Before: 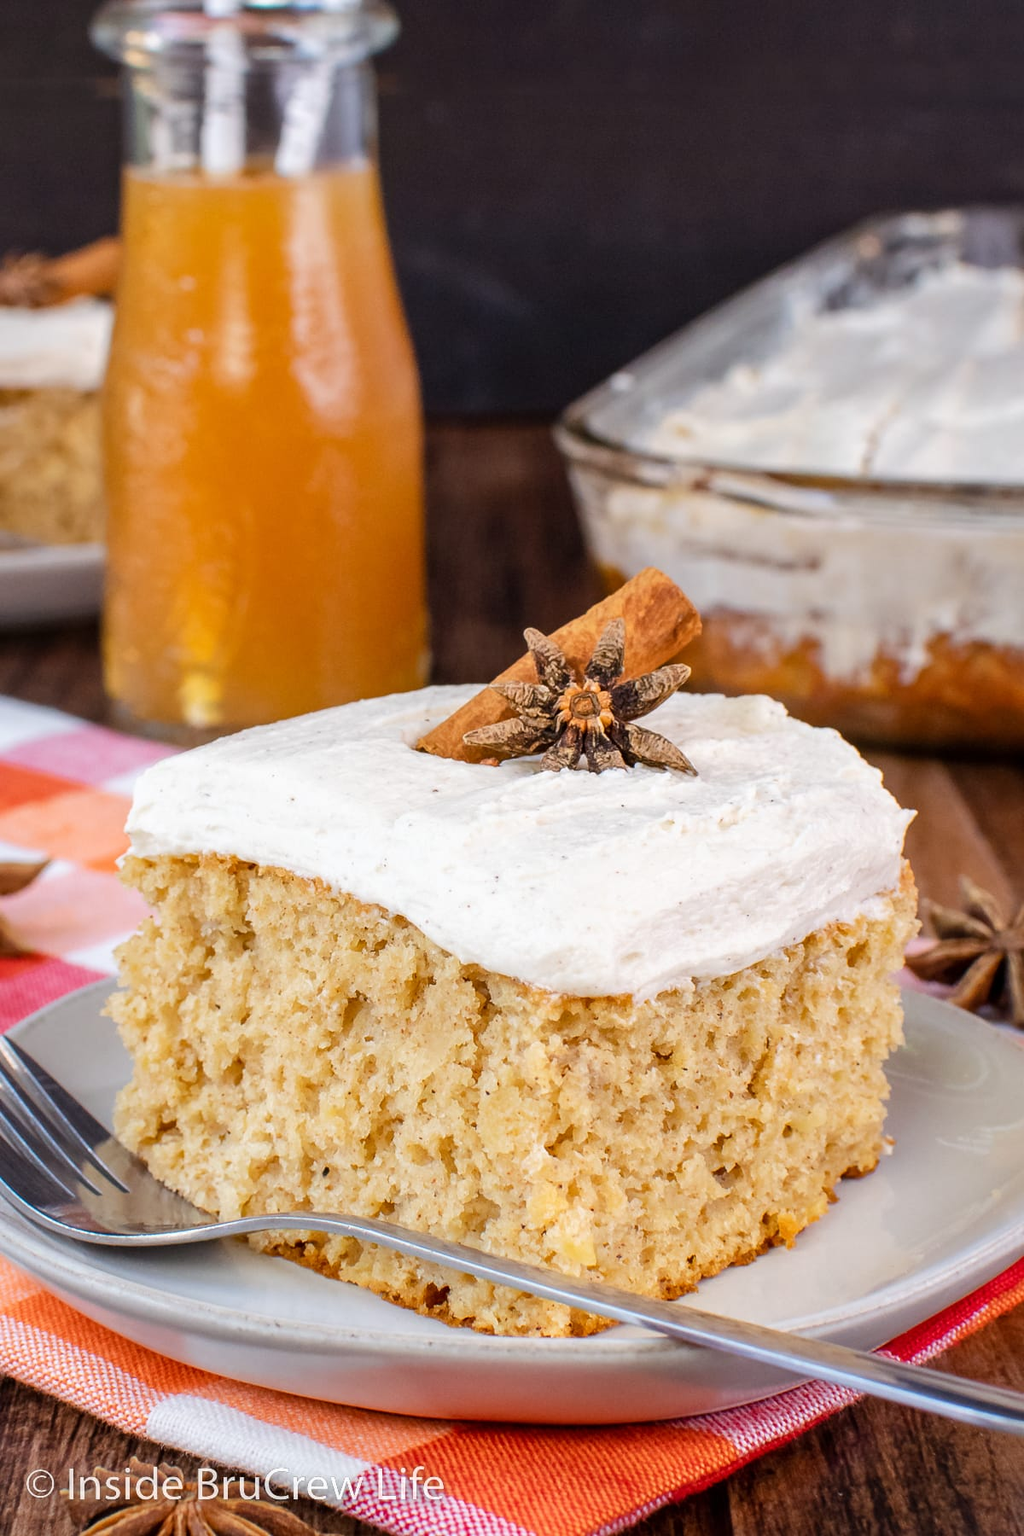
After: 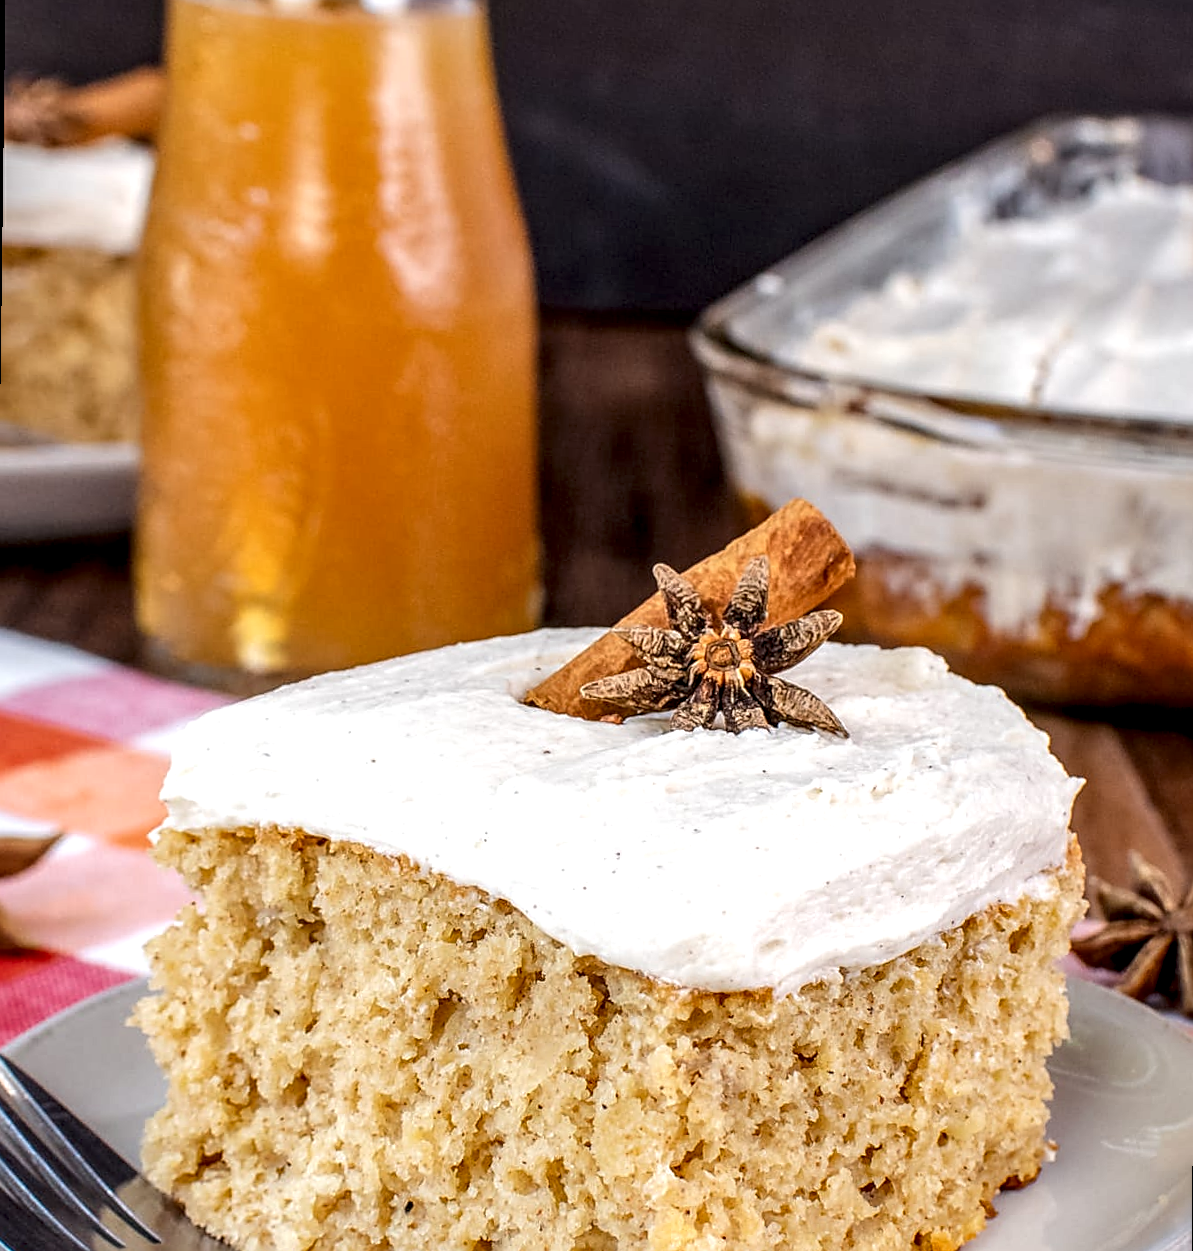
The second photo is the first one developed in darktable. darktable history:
crop: left 0.387%, top 5.469%, bottom 19.809%
local contrast: detail 160%
sharpen: on, module defaults
rotate and perspective: rotation 0.679°, lens shift (horizontal) 0.136, crop left 0.009, crop right 0.991, crop top 0.078, crop bottom 0.95
